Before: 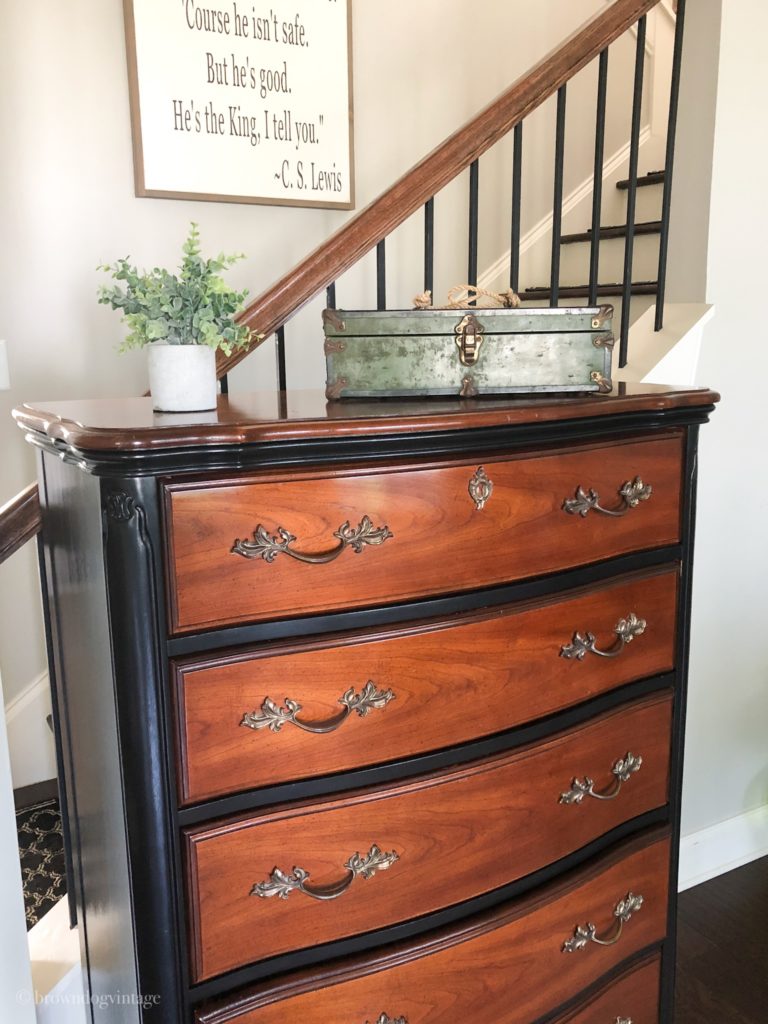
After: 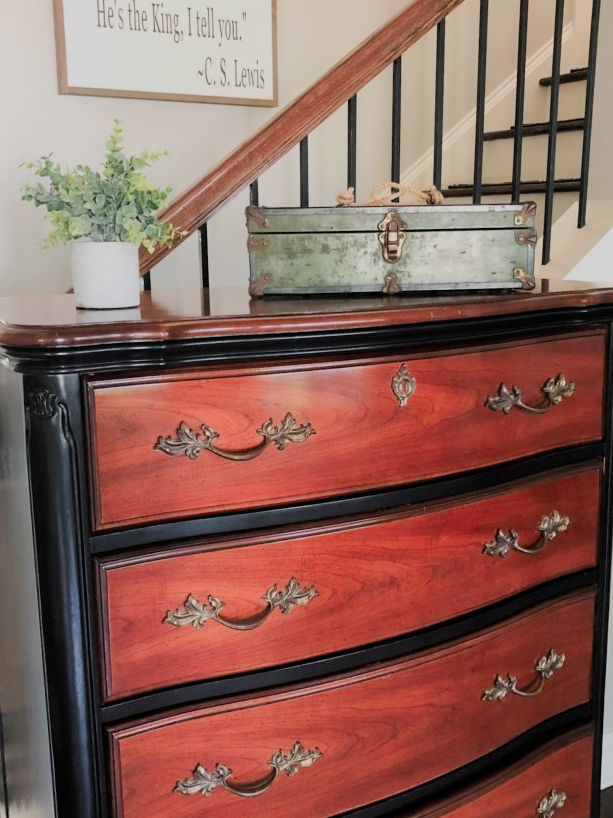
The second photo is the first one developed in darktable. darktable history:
filmic rgb: black relative exposure -6.68 EV, white relative exposure 4.56 EV, hardness 3.25
color zones: curves: ch1 [(0.239, 0.552) (0.75, 0.5)]; ch2 [(0.25, 0.462) (0.749, 0.457)], mix 25.94%
crop and rotate: left 10.071%, top 10.071%, right 10.02%, bottom 10.02%
exposure: compensate highlight preservation false
